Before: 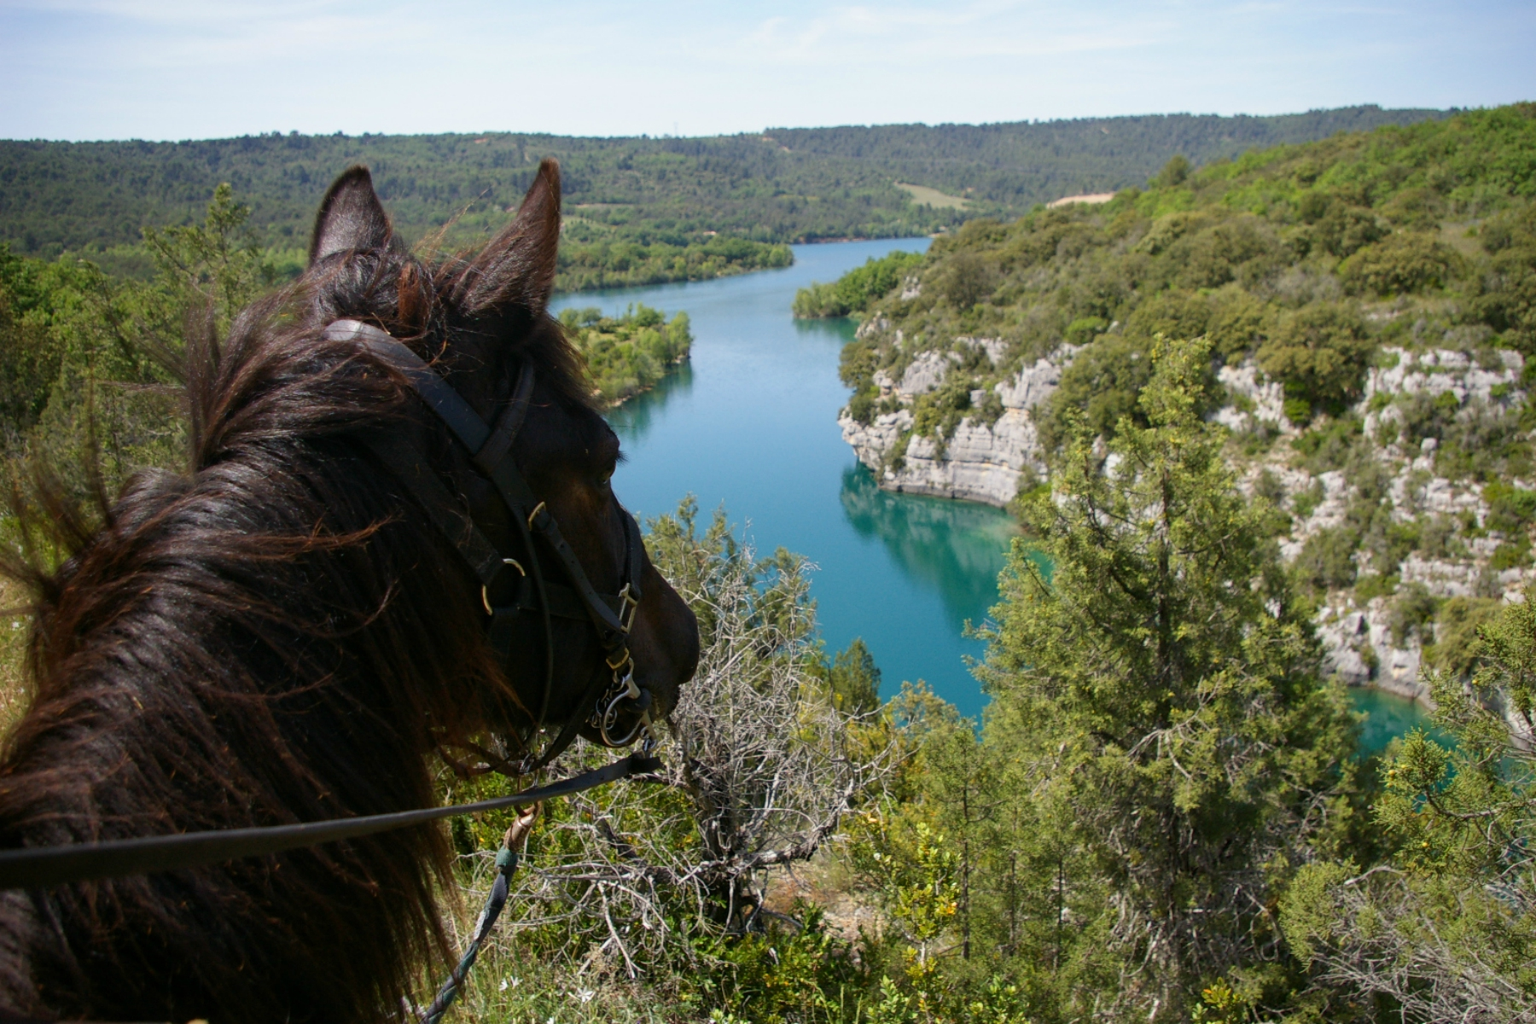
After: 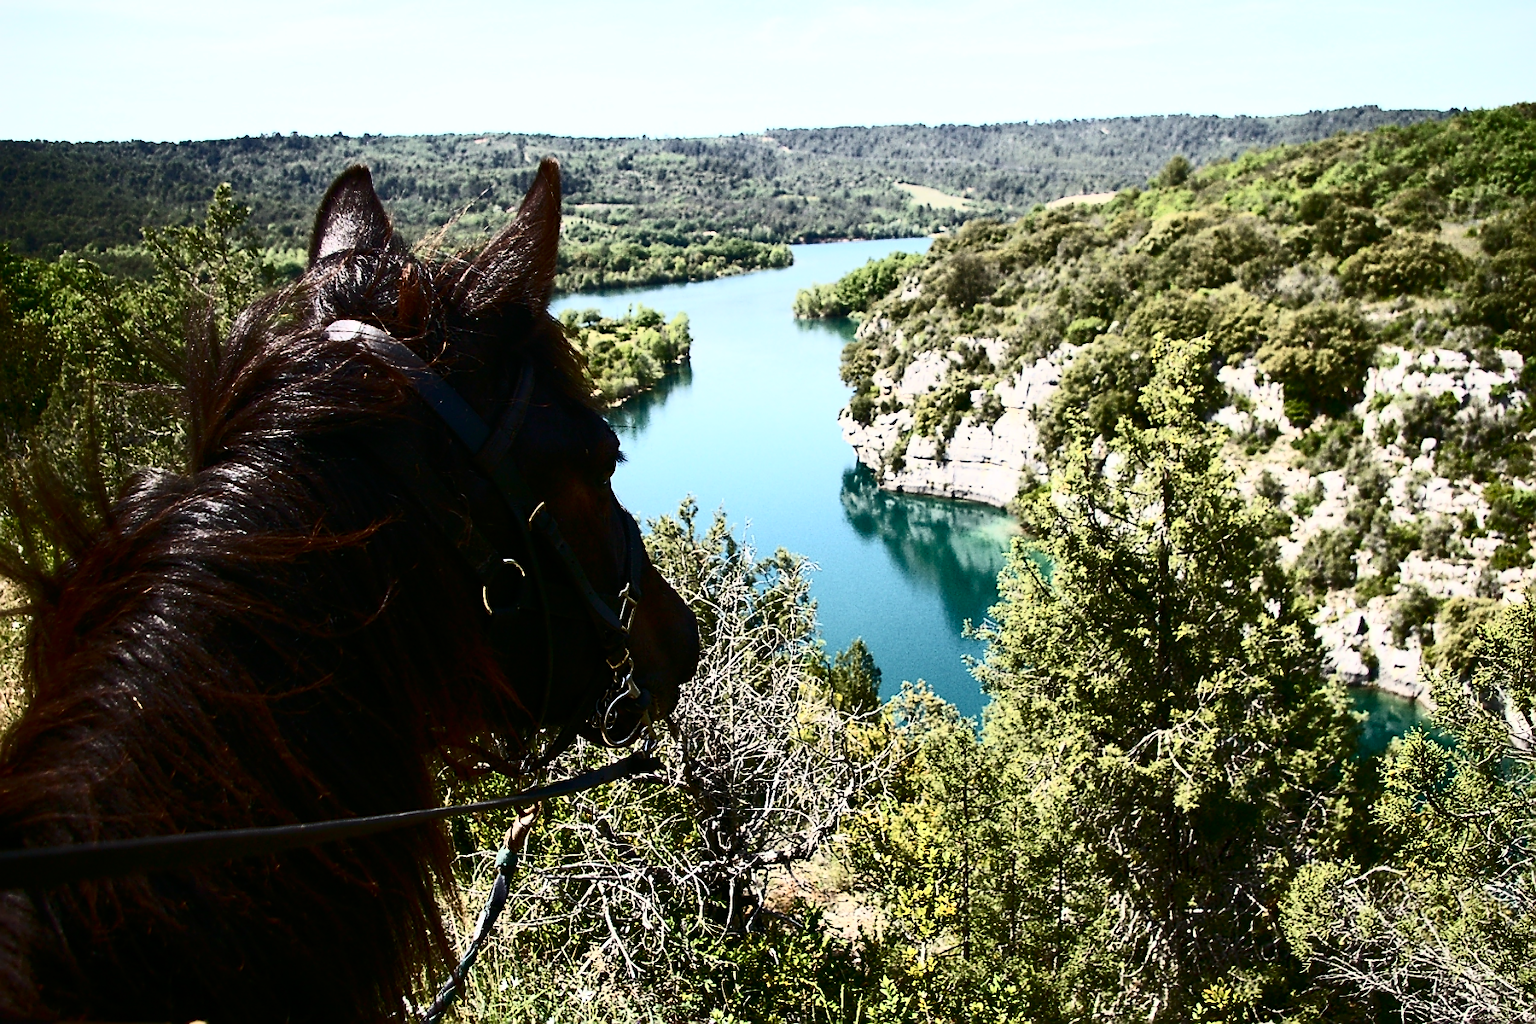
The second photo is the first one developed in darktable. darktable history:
contrast brightness saturation: contrast 0.93, brightness 0.2
sharpen: radius 1.4, amount 1.25, threshold 0.7
